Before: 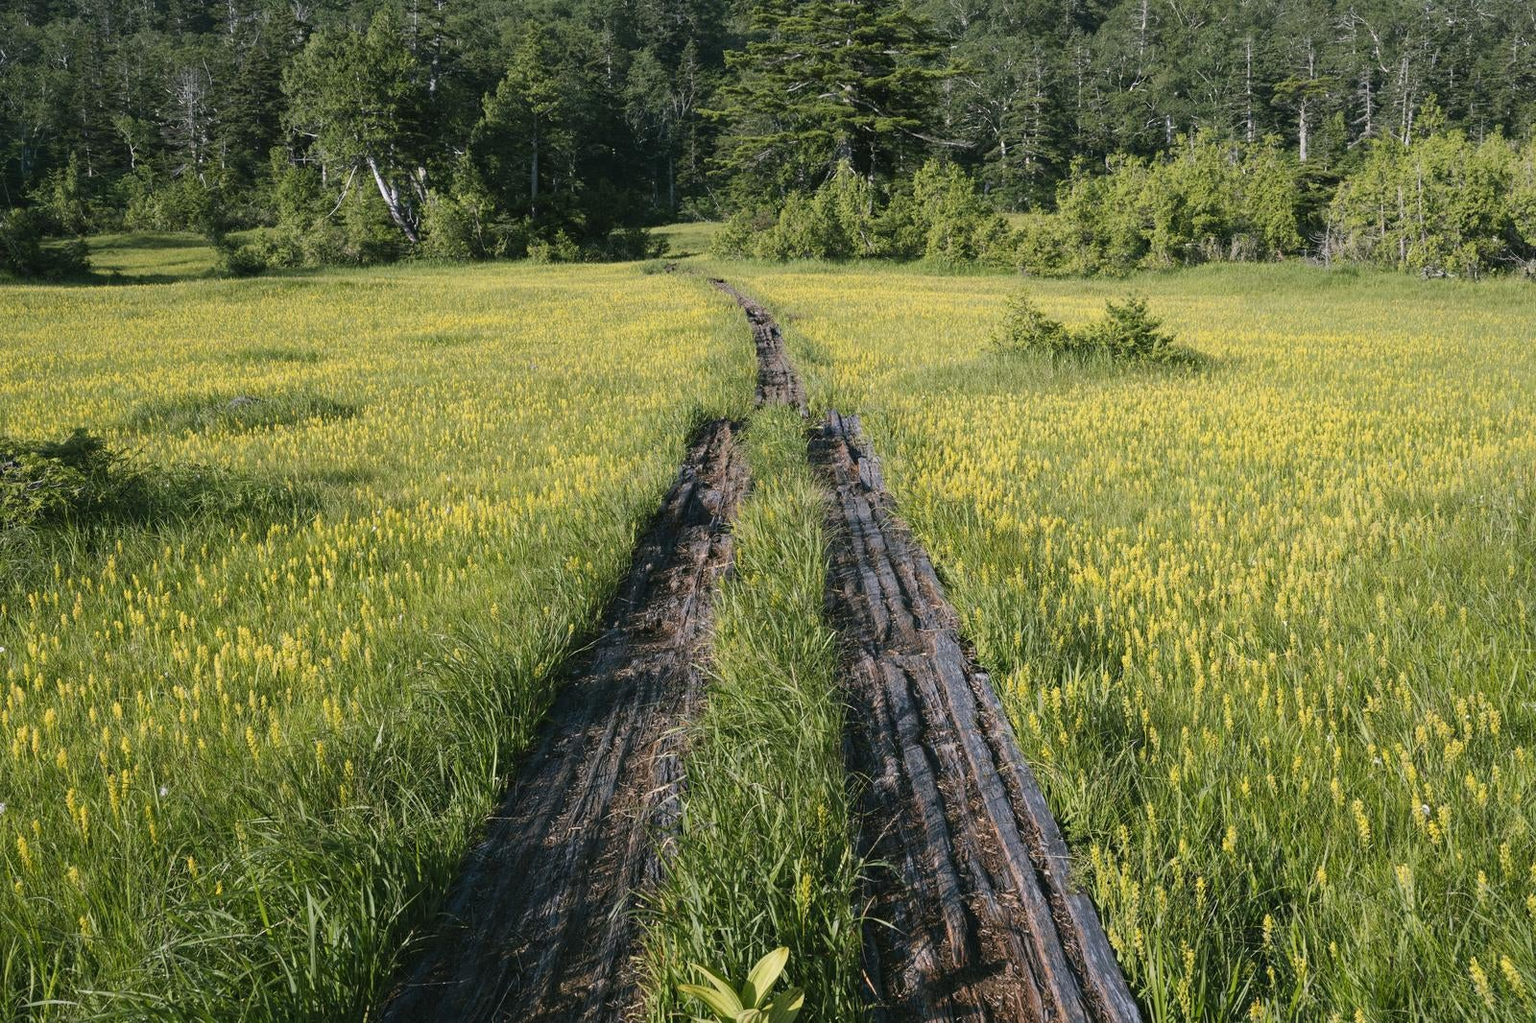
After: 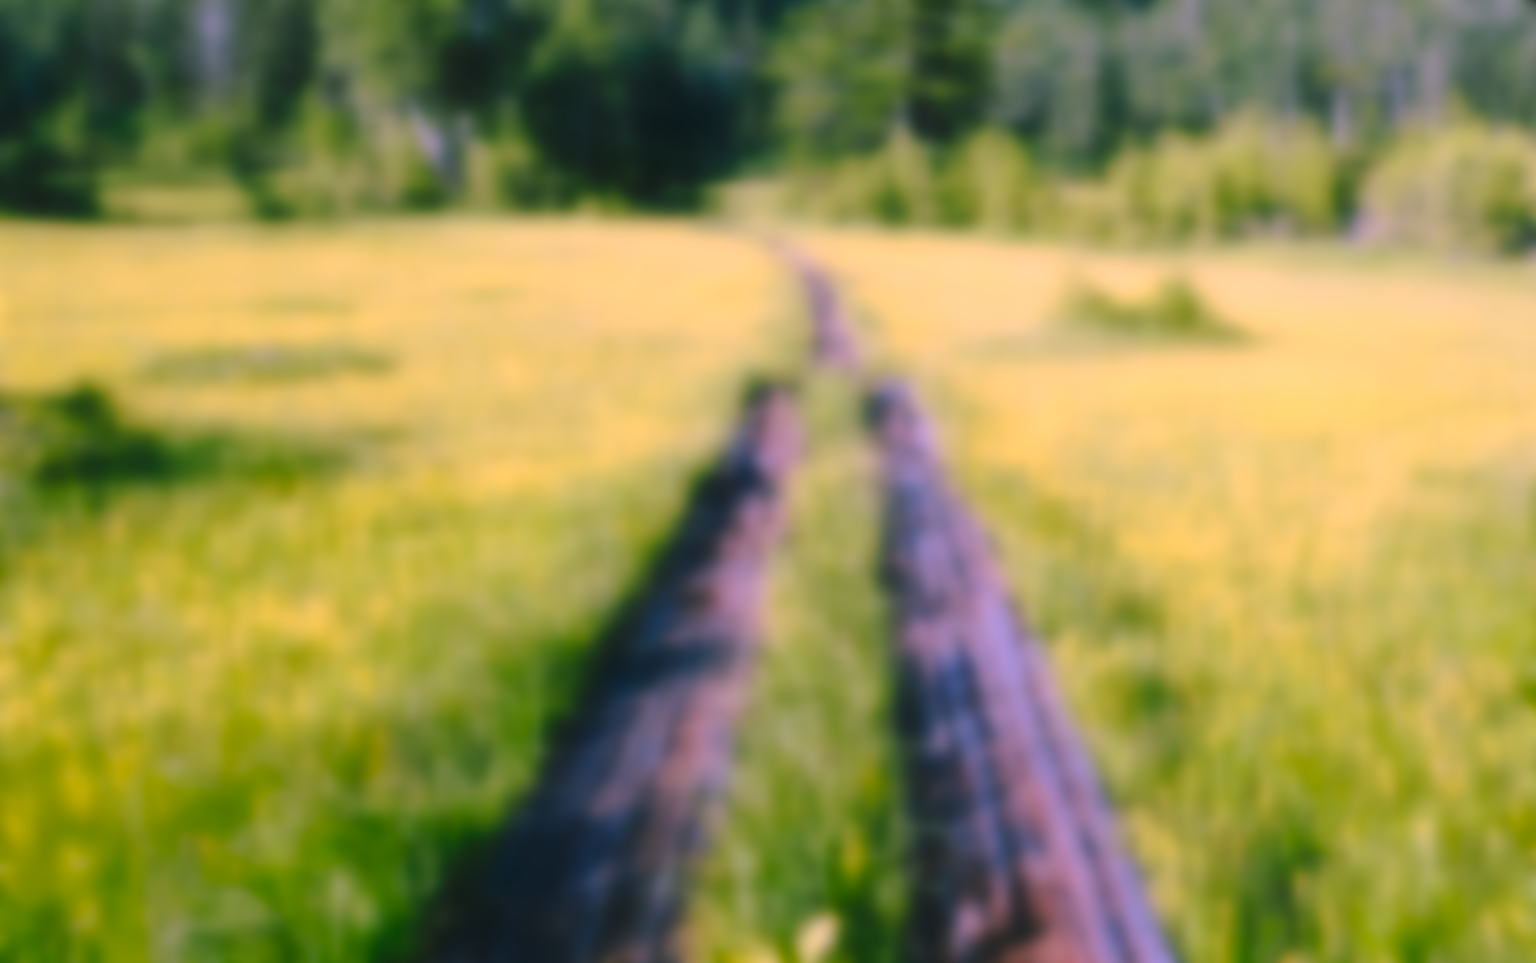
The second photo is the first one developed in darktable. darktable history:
base curve: curves: ch0 [(0, 0) (0.028, 0.03) (0.121, 0.232) (0.46, 0.748) (0.859, 0.968) (1, 1)], preserve colors none
rotate and perspective: rotation 0.679°, lens shift (horizontal) 0.136, crop left 0.009, crop right 0.991, crop top 0.078, crop bottom 0.95
color calibration: illuminant custom, x 0.368, y 0.373, temperature 4330.32 K
lowpass: on, module defaults
color correction: highlights a* 19.5, highlights b* -11.53, saturation 1.69
